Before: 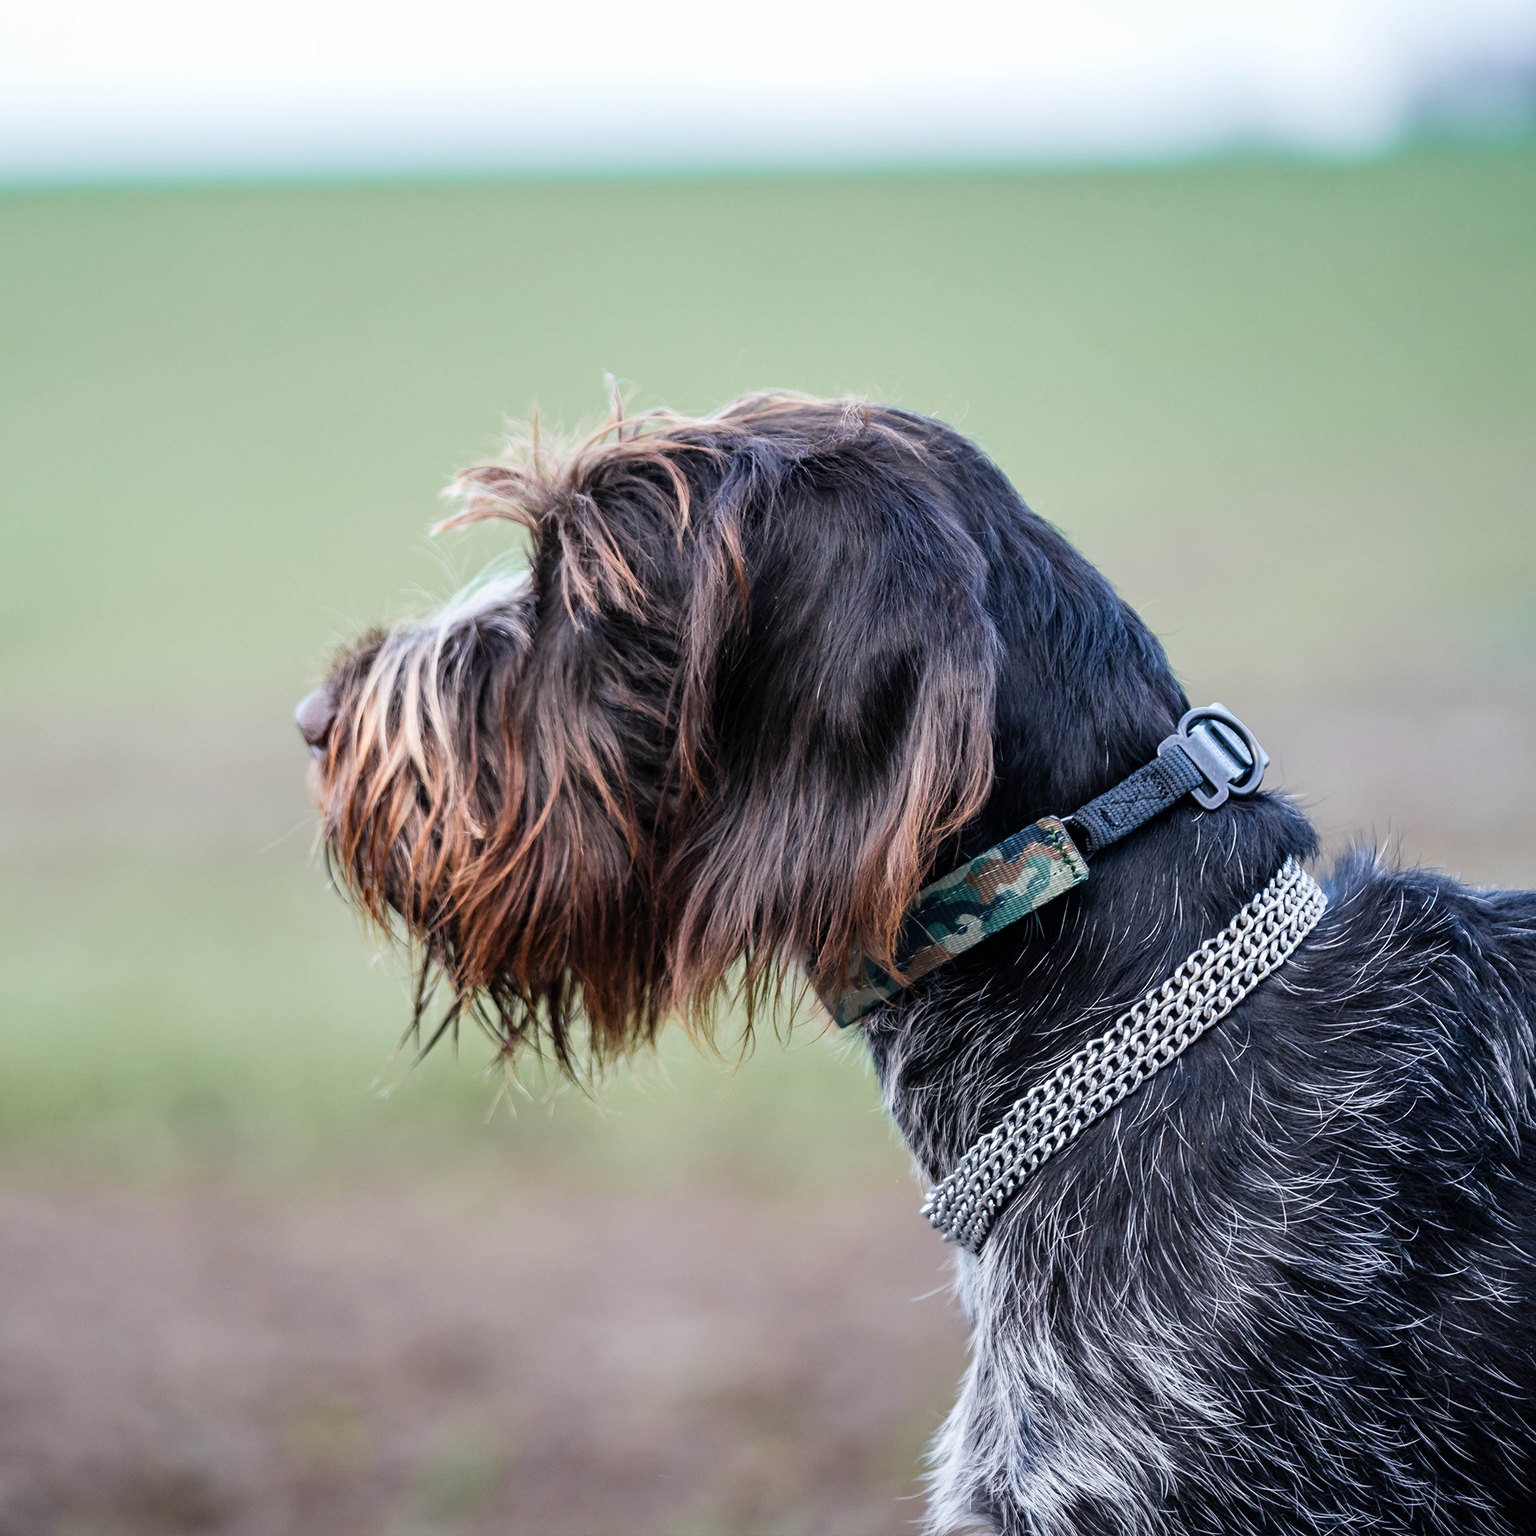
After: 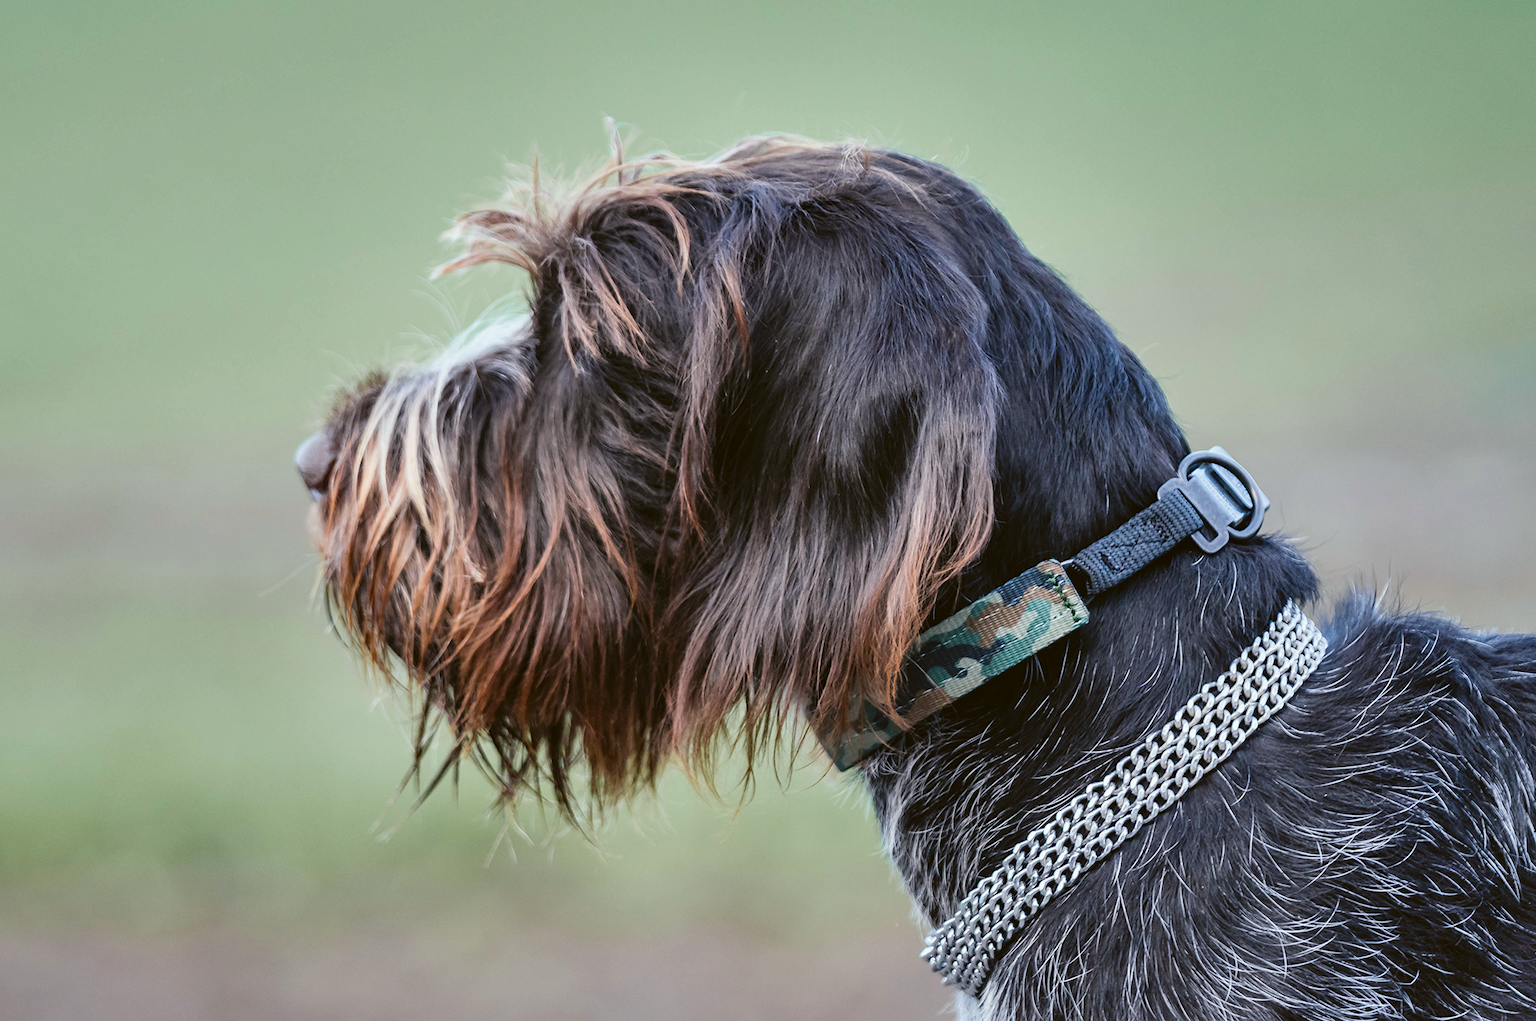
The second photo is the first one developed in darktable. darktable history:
crop: top 16.727%, bottom 16.727%
color balance: lift [1.004, 1.002, 1.002, 0.998], gamma [1, 1.007, 1.002, 0.993], gain [1, 0.977, 1.013, 1.023], contrast -3.64%
shadows and highlights: radius 133.83, soften with gaussian
